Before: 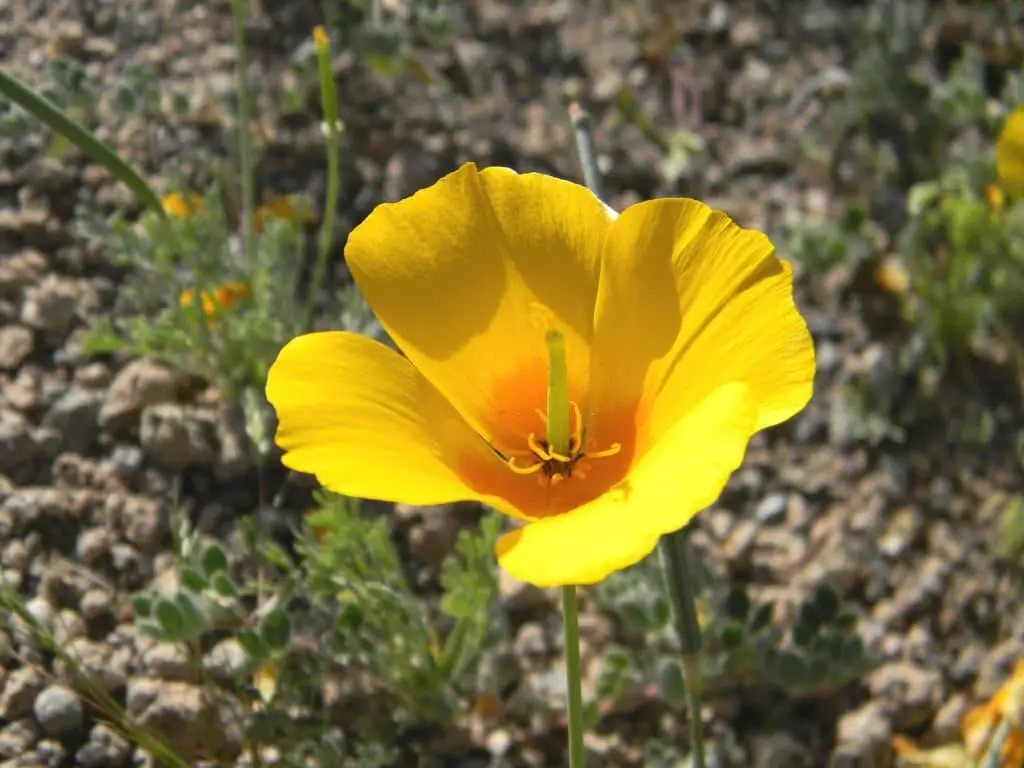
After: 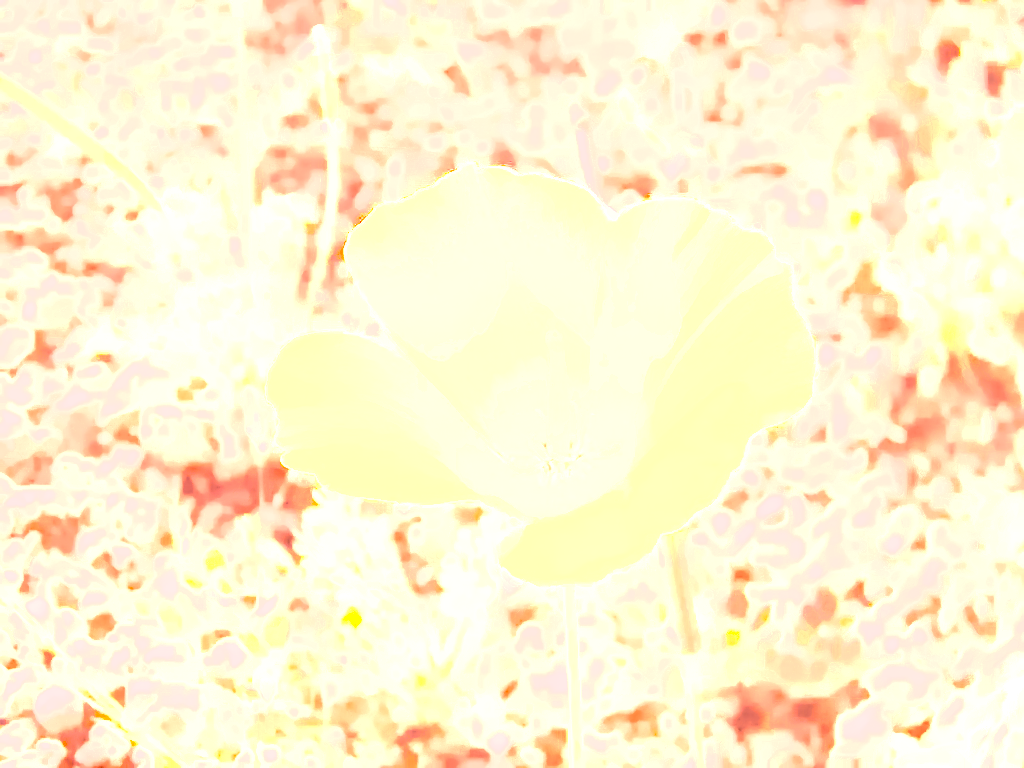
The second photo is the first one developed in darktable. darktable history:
white balance: red 2.229, blue 1.46
highlight reconstruction: method reconstruct color, iterations 1, diameter of reconstruction 64 px
raw chromatic aberrations: on, module defaults
hot pixels: on, module defaults
denoise (profiled): preserve shadows 1.11, scattering 0.121, a [-1, 0, 0], b [0, 0, 0], compensate highlight preservation false
exposure: black level correction 0.001, exposure 0.5 EV, compensate exposure bias true, compensate highlight preservation false
tone equalizer: on, module defaults
color calibration: x 0.37, y 0.382, temperature 4313.32 K
color balance: lift [1.005, 0.99, 1.007, 1.01], gamma [1, 0.979, 1.011, 1.021], gain [0.923, 1.098, 1.025, 0.902], input saturation 90.45%, contrast 7.73%, output saturation 105.91%
color balance rgb: linear chroma grading › global chroma 20%, perceptual saturation grading › global saturation 65%, perceptual saturation grading › highlights 50%, perceptual saturation grading › shadows 30%, perceptual brilliance grading › global brilliance 12%, perceptual brilliance grading › highlights 15%, global vibrance 20%
base curve: curves: ch0 [(0, 0) (0.028, 0.03) (0.121, 0.232) (0.46, 0.748) (0.859, 0.968) (1, 1)]
filmic rgb: black relative exposure -7.75 EV, white relative exposure 4.4 EV, threshold 3 EV, target black luminance 0%, hardness 3.76, latitude 50.51%, contrast 1.074, highlights saturation mix 10%, shadows ↔ highlights balance -0.22%, color science v4 (2020), enable highlight reconstruction true
tone curve: curves: ch0 [(0, 0.081) (0.483, 0.453) (0.881, 0.992)]
levels: levels [0.026, 0.507, 0.987]
shadows and highlights: shadows 37.27, highlights -28.18, soften with gaussian
local contrast: on, module defaults
local contrast #1: highlights 19%, detail 186%
color correction: highlights a* 17.88, highlights b* 18.79
color zones: curves: ch0 [(0.018, 0.548) (0.197, 0.654) (0.425, 0.447) (0.605, 0.658) (0.732, 0.579)]; ch1 [(0.105, 0.531) (0.224, 0.531) (0.386, 0.39) (0.618, 0.456) (0.732, 0.456) (0.956, 0.421)]; ch2 [(0.039, 0.583) (0.215, 0.465) (0.399, 0.544) (0.465, 0.548) (0.614, 0.447) (0.724, 0.43) (0.882, 0.623) (0.956, 0.632)]
